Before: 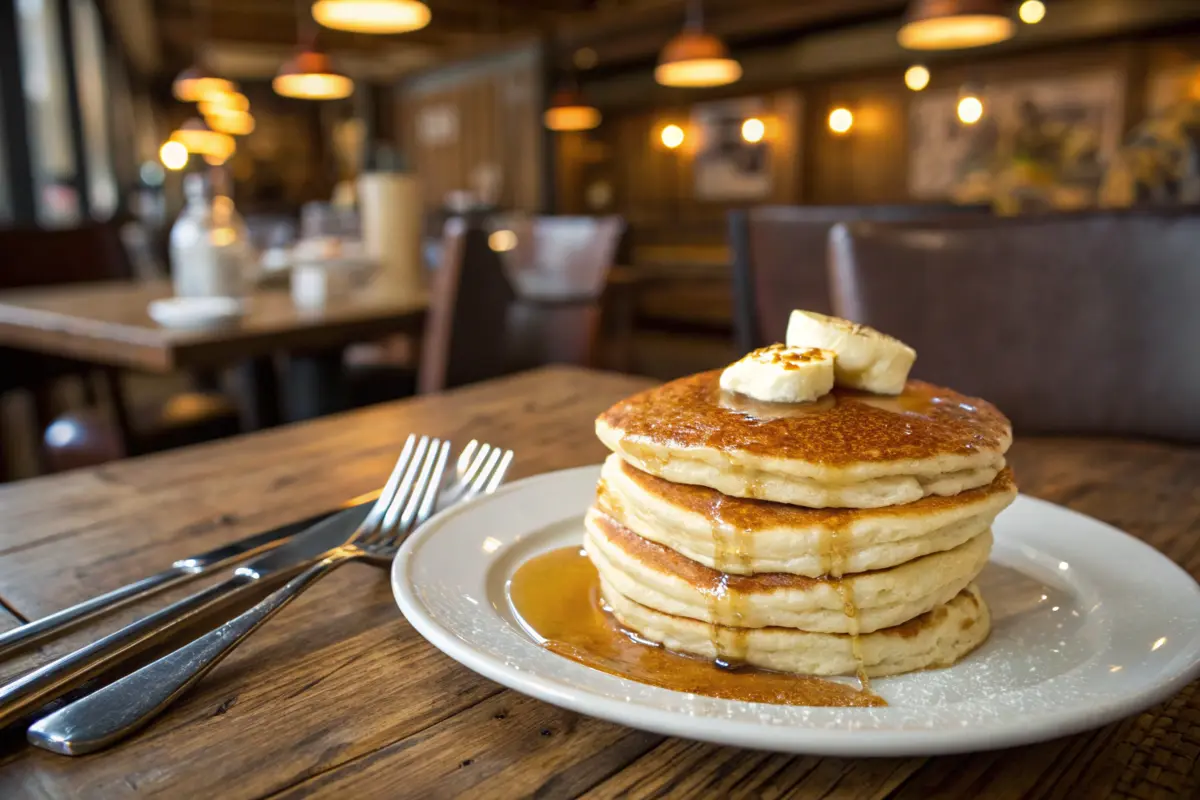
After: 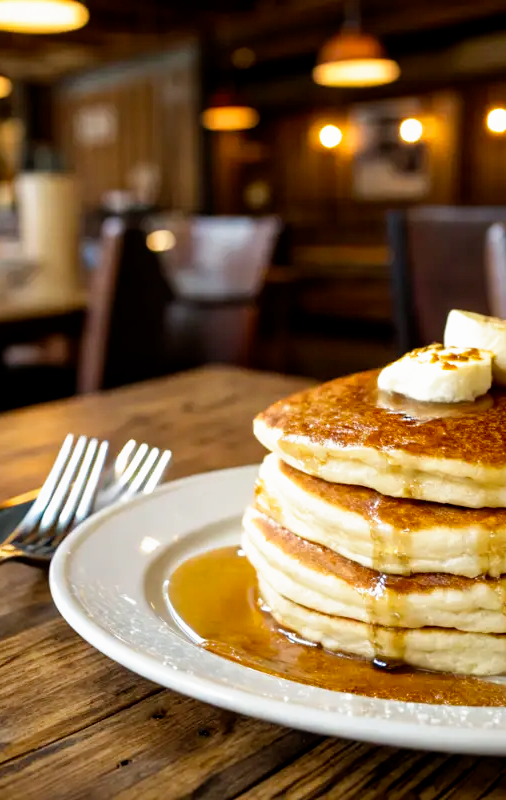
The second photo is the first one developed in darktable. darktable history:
crop: left 28.583%, right 29.231%
filmic rgb: black relative exposure -8.7 EV, white relative exposure 2.7 EV, threshold 3 EV, target black luminance 0%, hardness 6.25, latitude 75%, contrast 1.325, highlights saturation mix -5%, preserve chrominance no, color science v5 (2021), iterations of high-quality reconstruction 0, enable highlight reconstruction true
